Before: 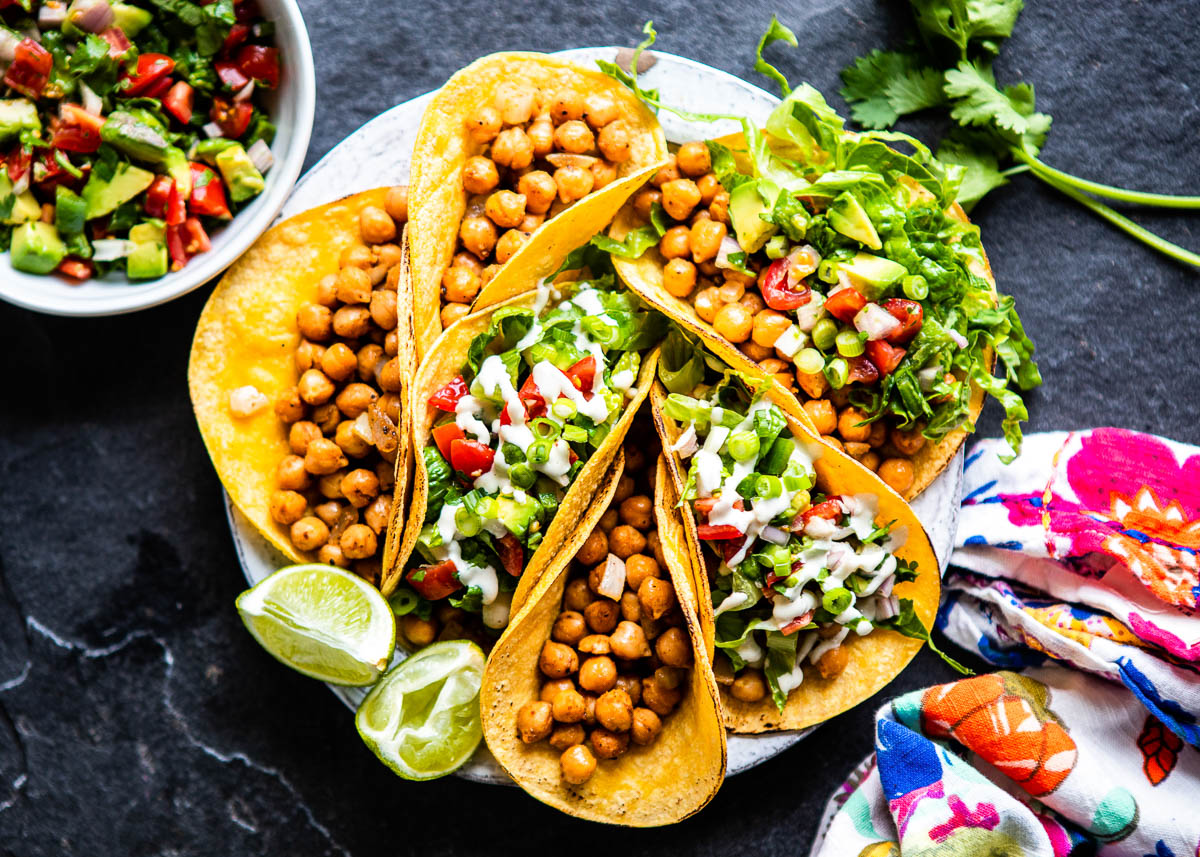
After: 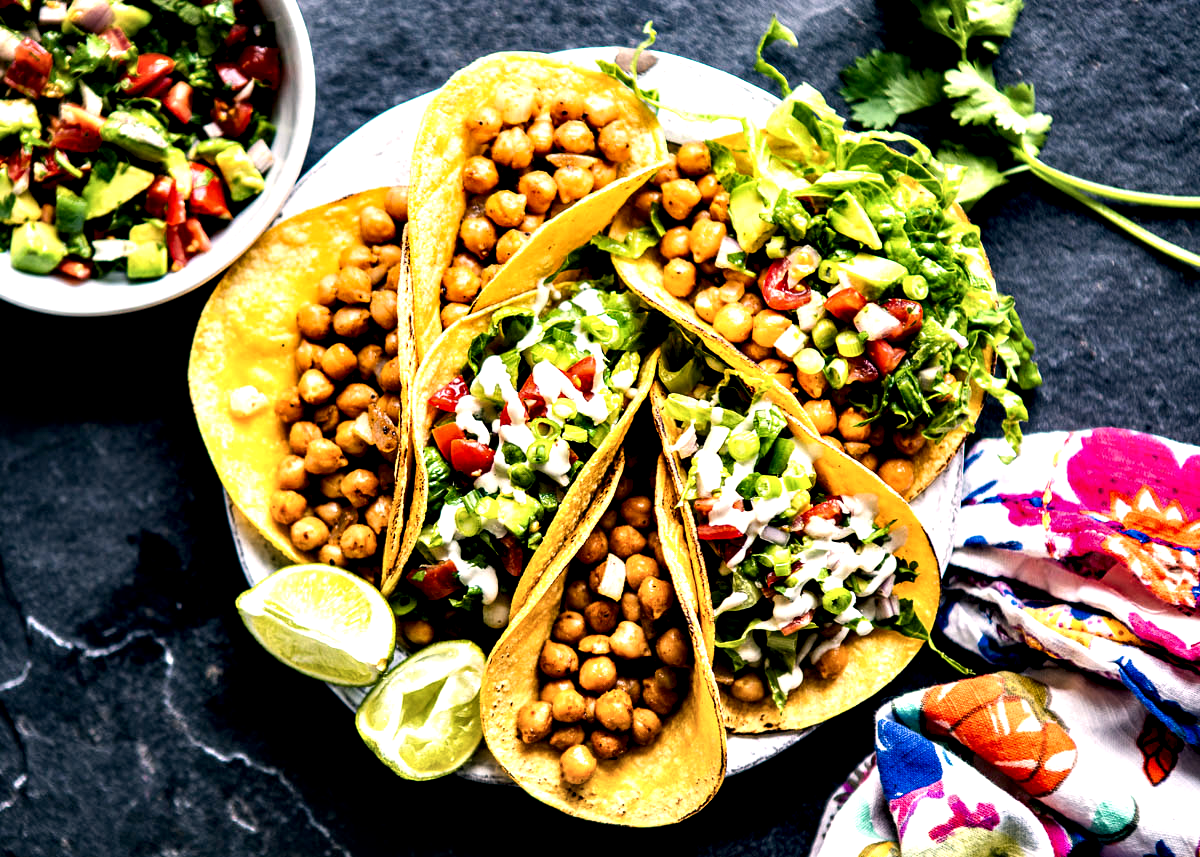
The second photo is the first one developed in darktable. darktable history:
color correction: highlights a* 5.38, highlights b* 5.3, shadows a* -4.26, shadows b* -5.11
contrast equalizer: octaves 7, y [[0.609, 0.611, 0.615, 0.613, 0.607, 0.603], [0.504, 0.498, 0.496, 0.499, 0.506, 0.516], [0 ×6], [0 ×6], [0 ×6]]
